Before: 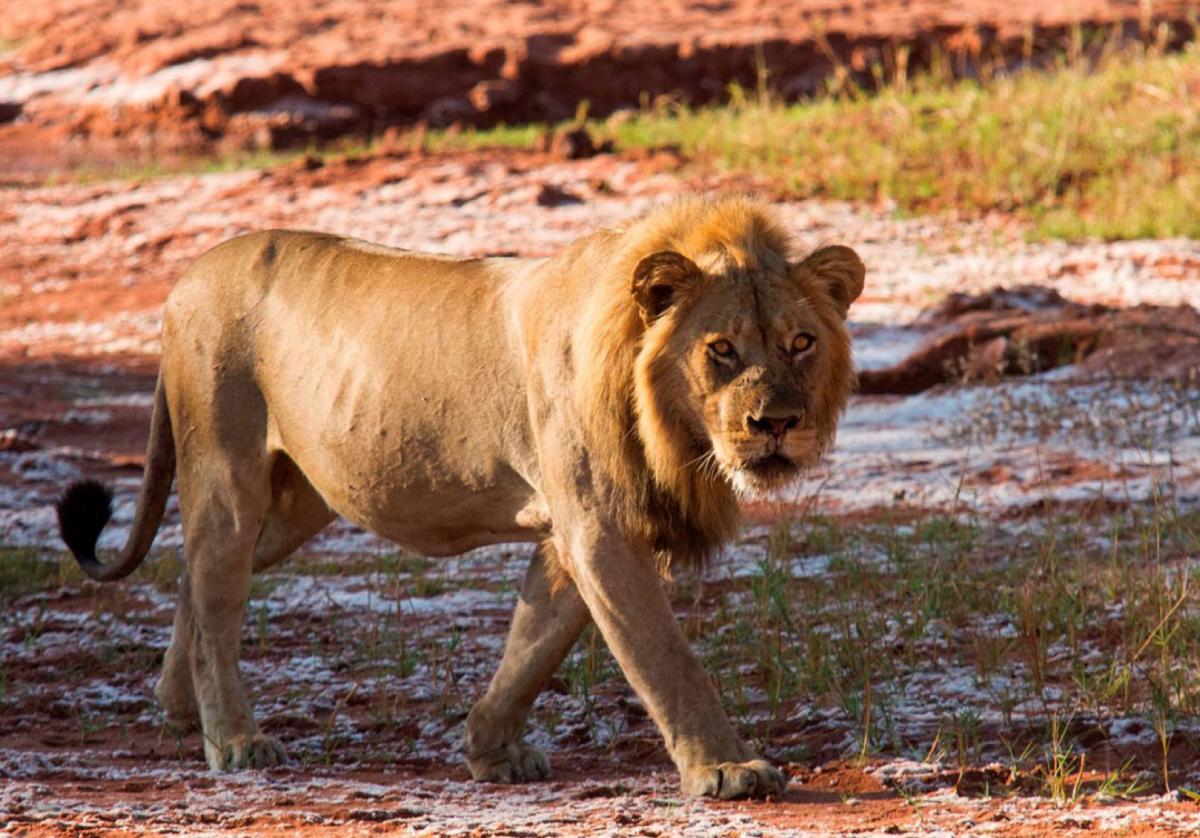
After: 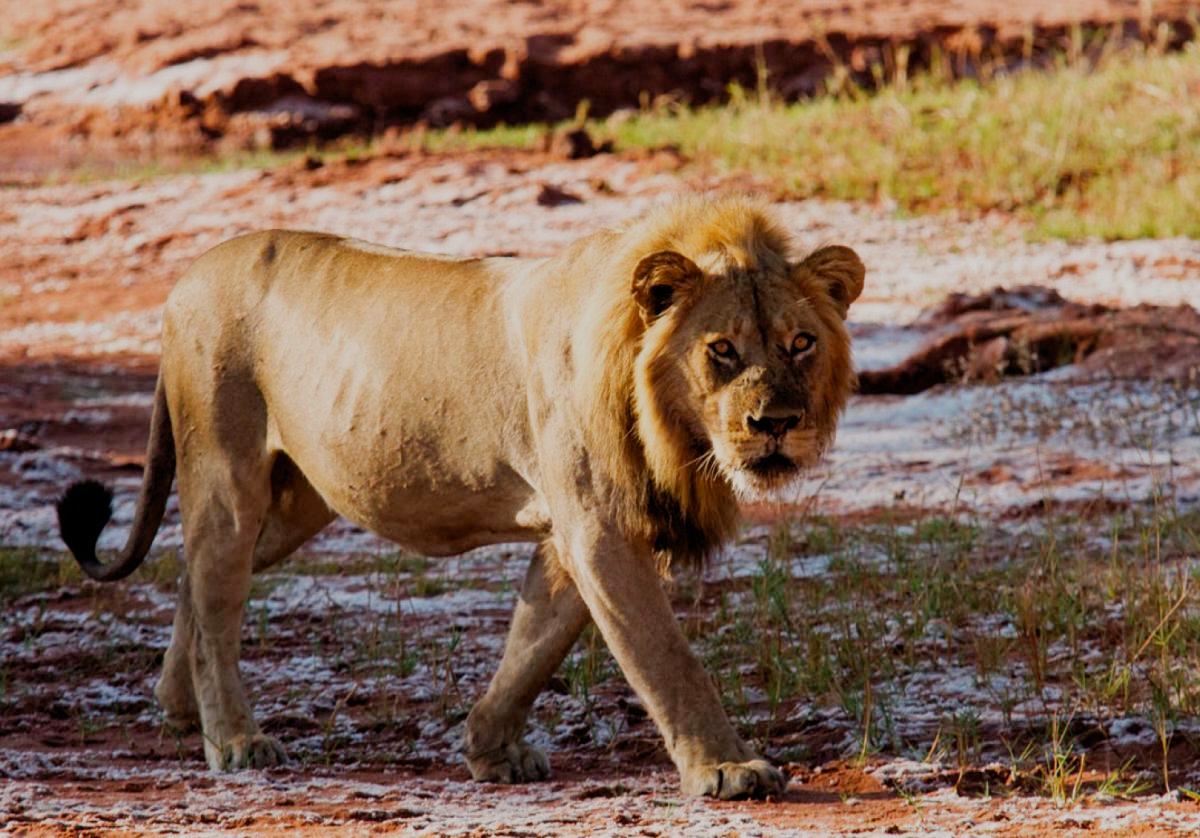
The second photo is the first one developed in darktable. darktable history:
filmic rgb: black relative exposure -7.65 EV, white relative exposure 4.56 EV, hardness 3.61, preserve chrominance no, color science v5 (2021)
